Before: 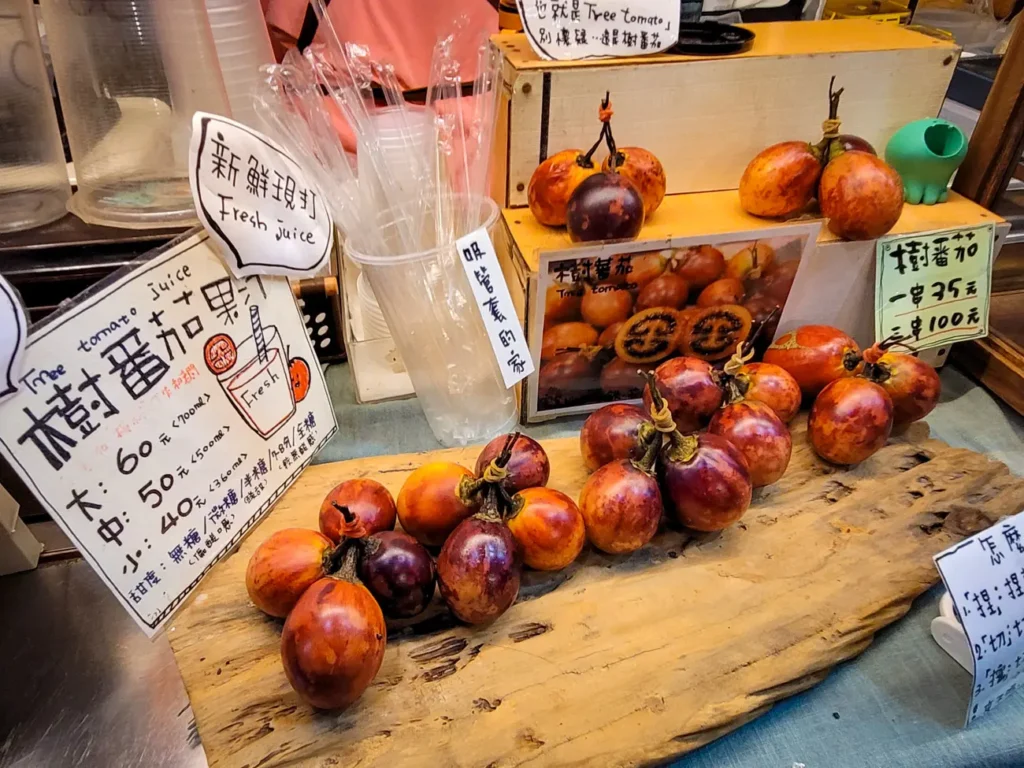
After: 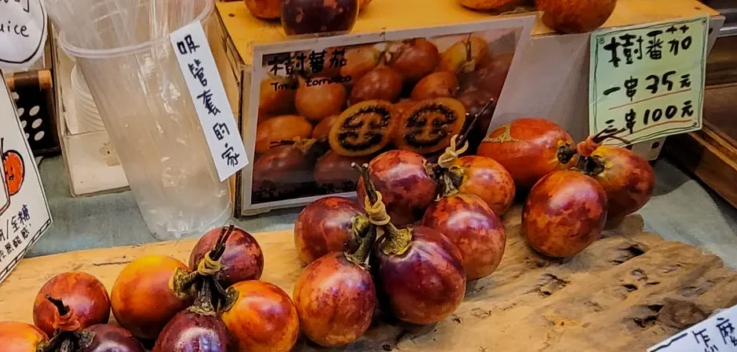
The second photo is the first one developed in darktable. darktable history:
crop and rotate: left 27.938%, top 27.046%, bottom 27.046%
graduated density: rotation 5.63°, offset 76.9
